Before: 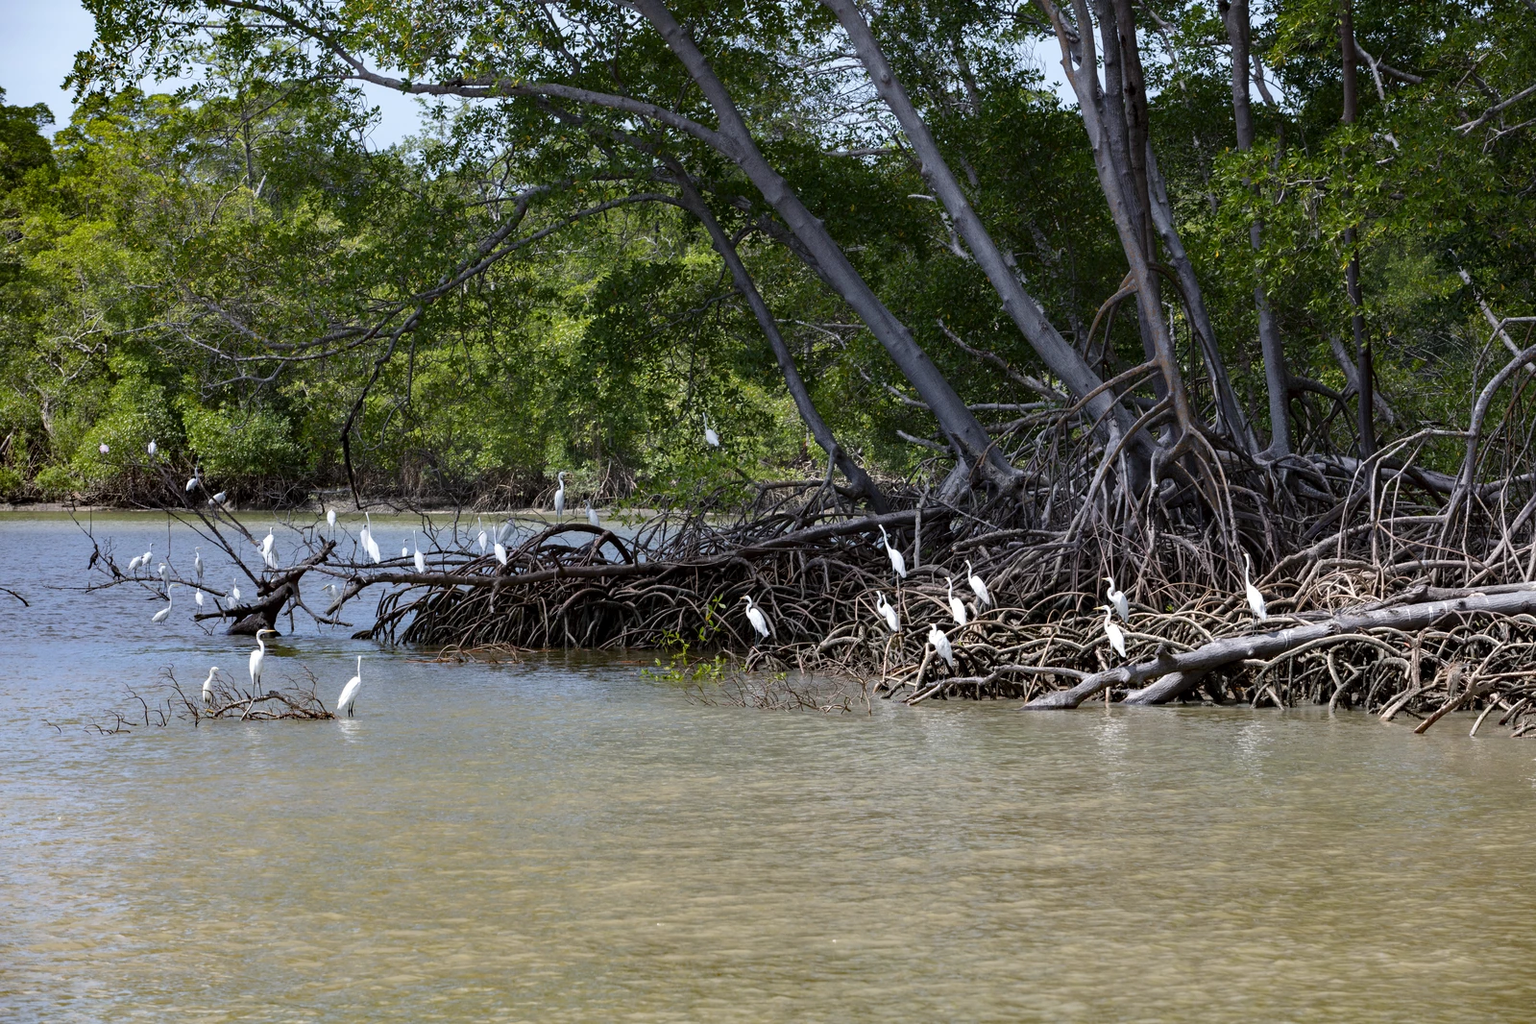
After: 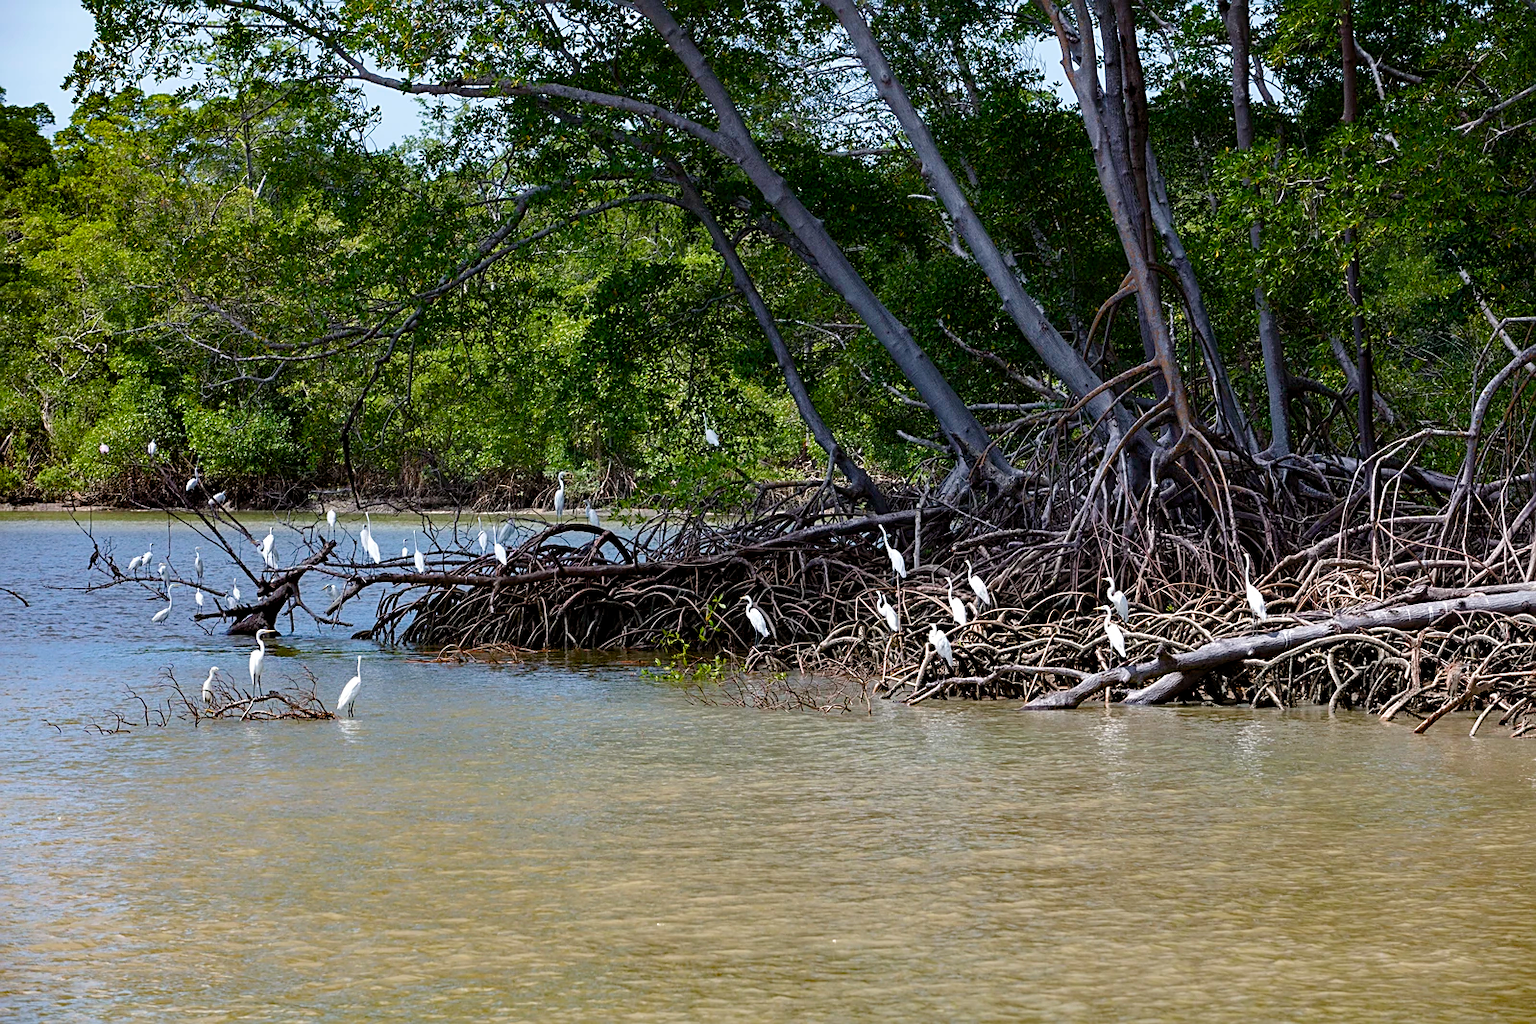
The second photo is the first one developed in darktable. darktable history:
velvia: strength 14.45%
sharpen: on, module defaults
exposure: compensate highlight preservation false
color balance rgb: perceptual saturation grading › global saturation 20%, perceptual saturation grading › highlights -25.862%, perceptual saturation grading › shadows 25.101%
